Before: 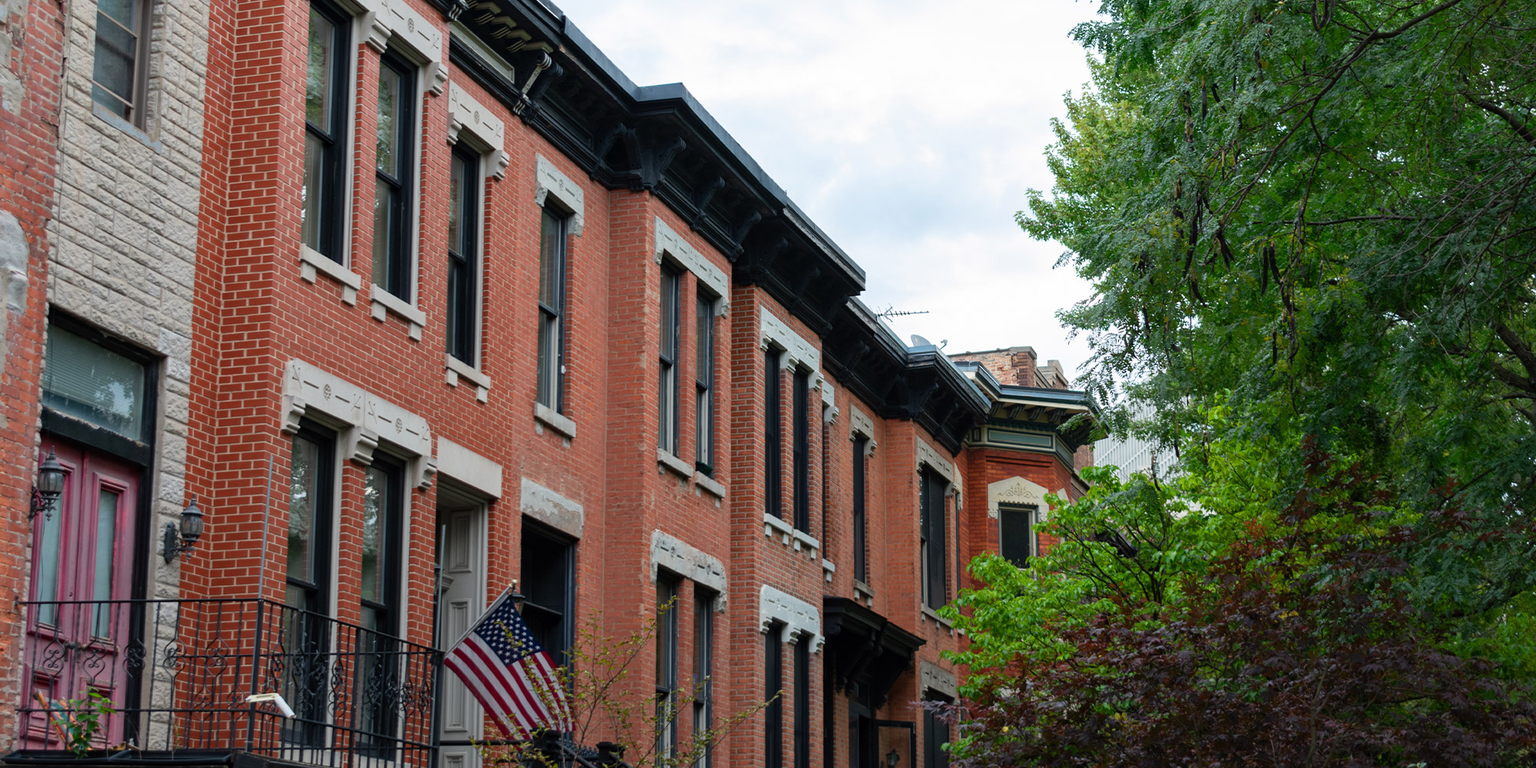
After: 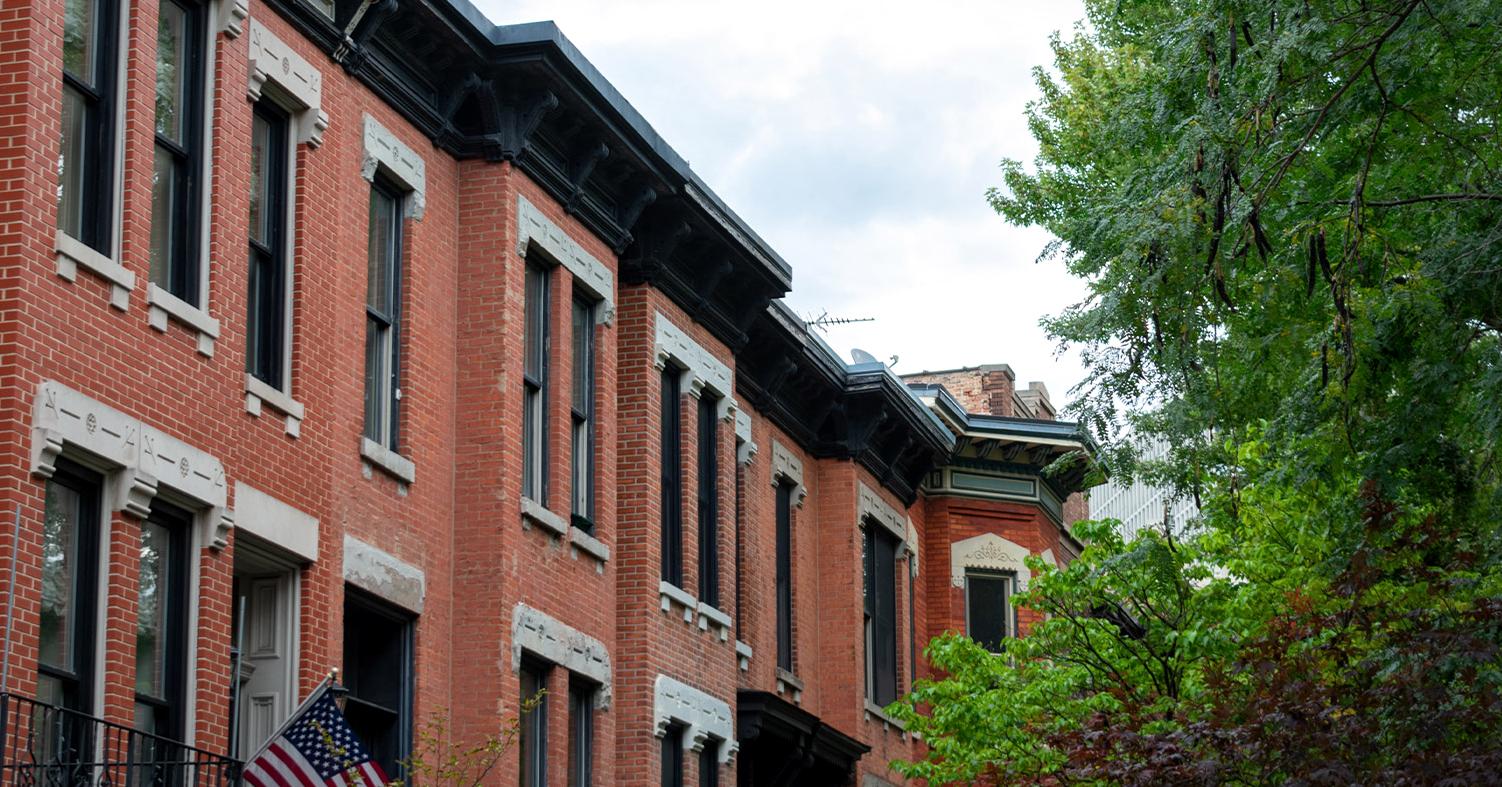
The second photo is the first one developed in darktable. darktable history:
local contrast: highlights 103%, shadows 98%, detail 120%, midtone range 0.2
crop: left 16.767%, top 8.779%, right 8.132%, bottom 12.516%
vignetting: fall-off radius 98.73%, saturation 0.002, width/height ratio 1.339
